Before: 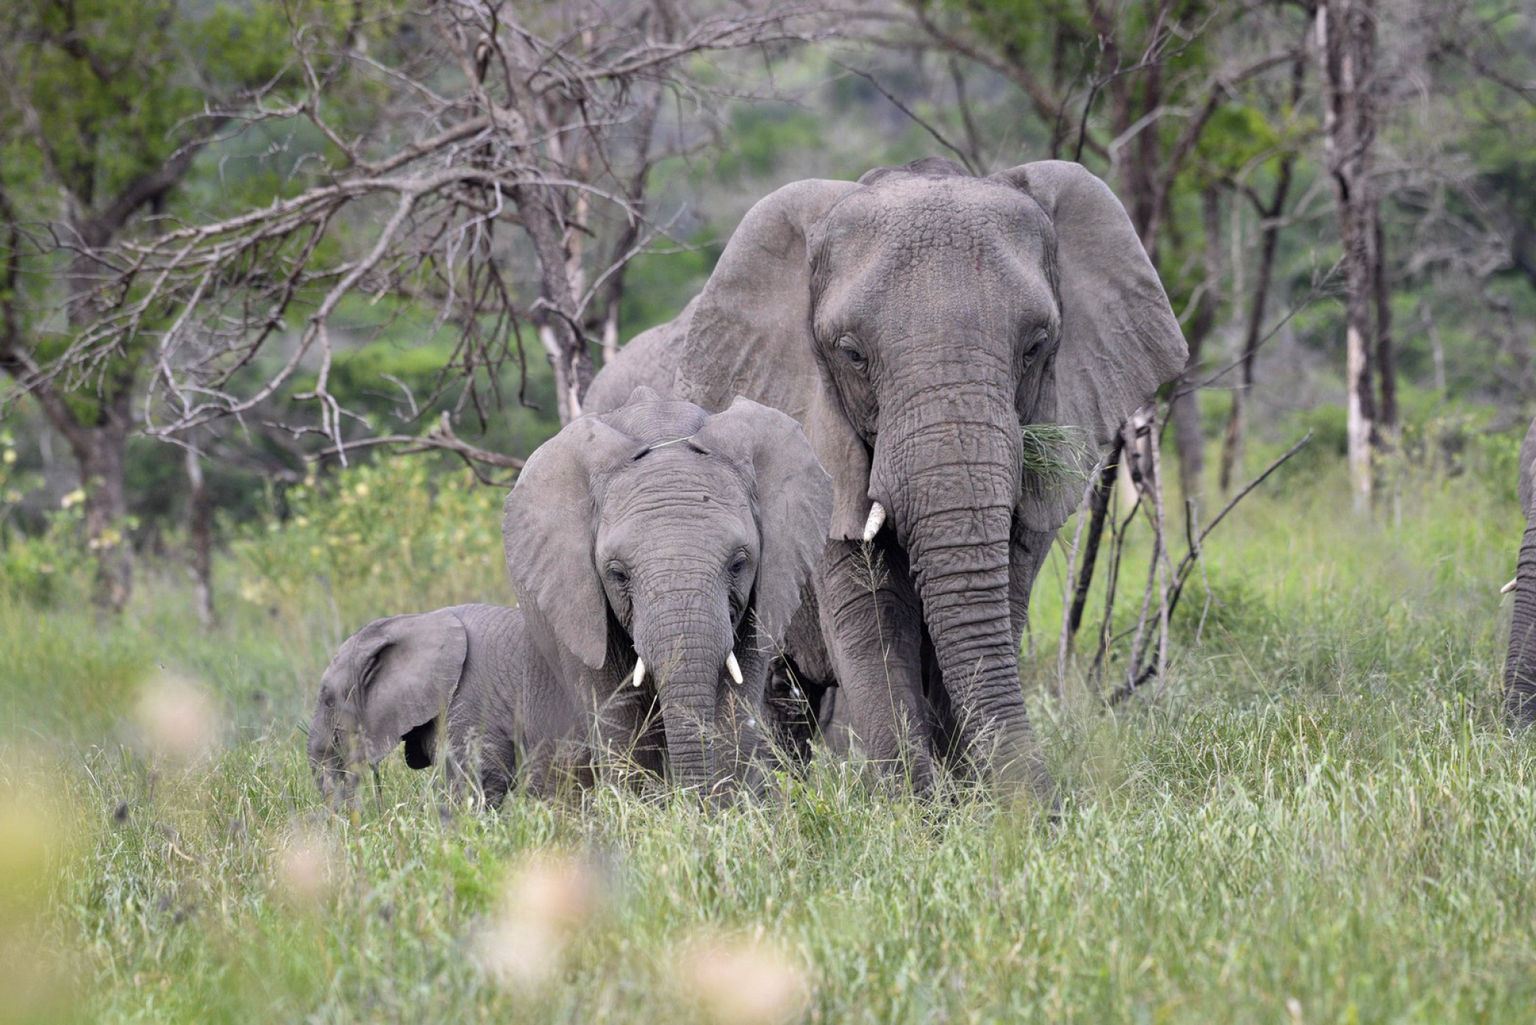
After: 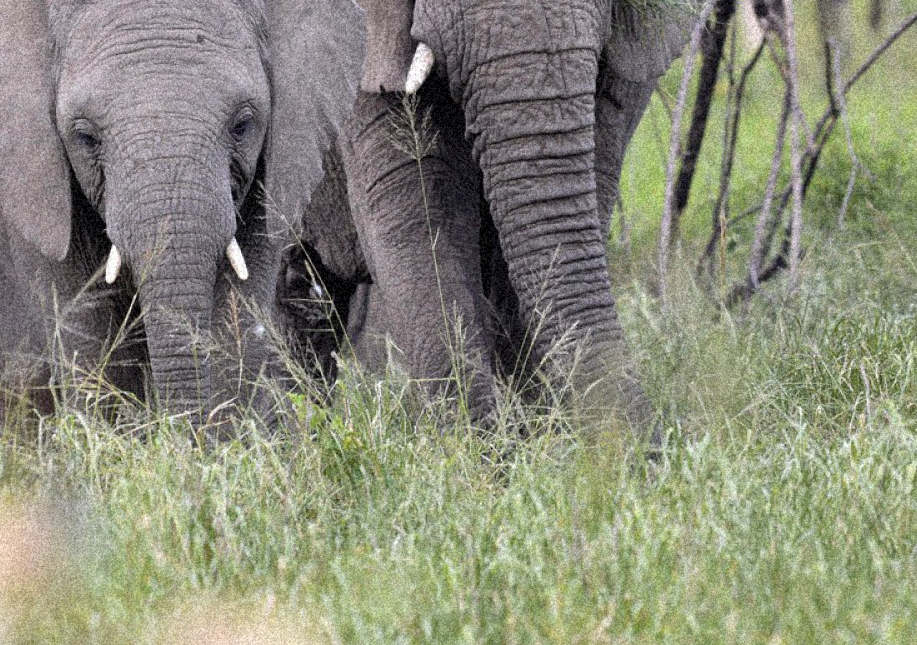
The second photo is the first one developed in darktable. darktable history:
crop: left 35.976%, top 45.819%, right 18.162%, bottom 5.807%
grain: coarseness 46.9 ISO, strength 50.21%, mid-tones bias 0%
